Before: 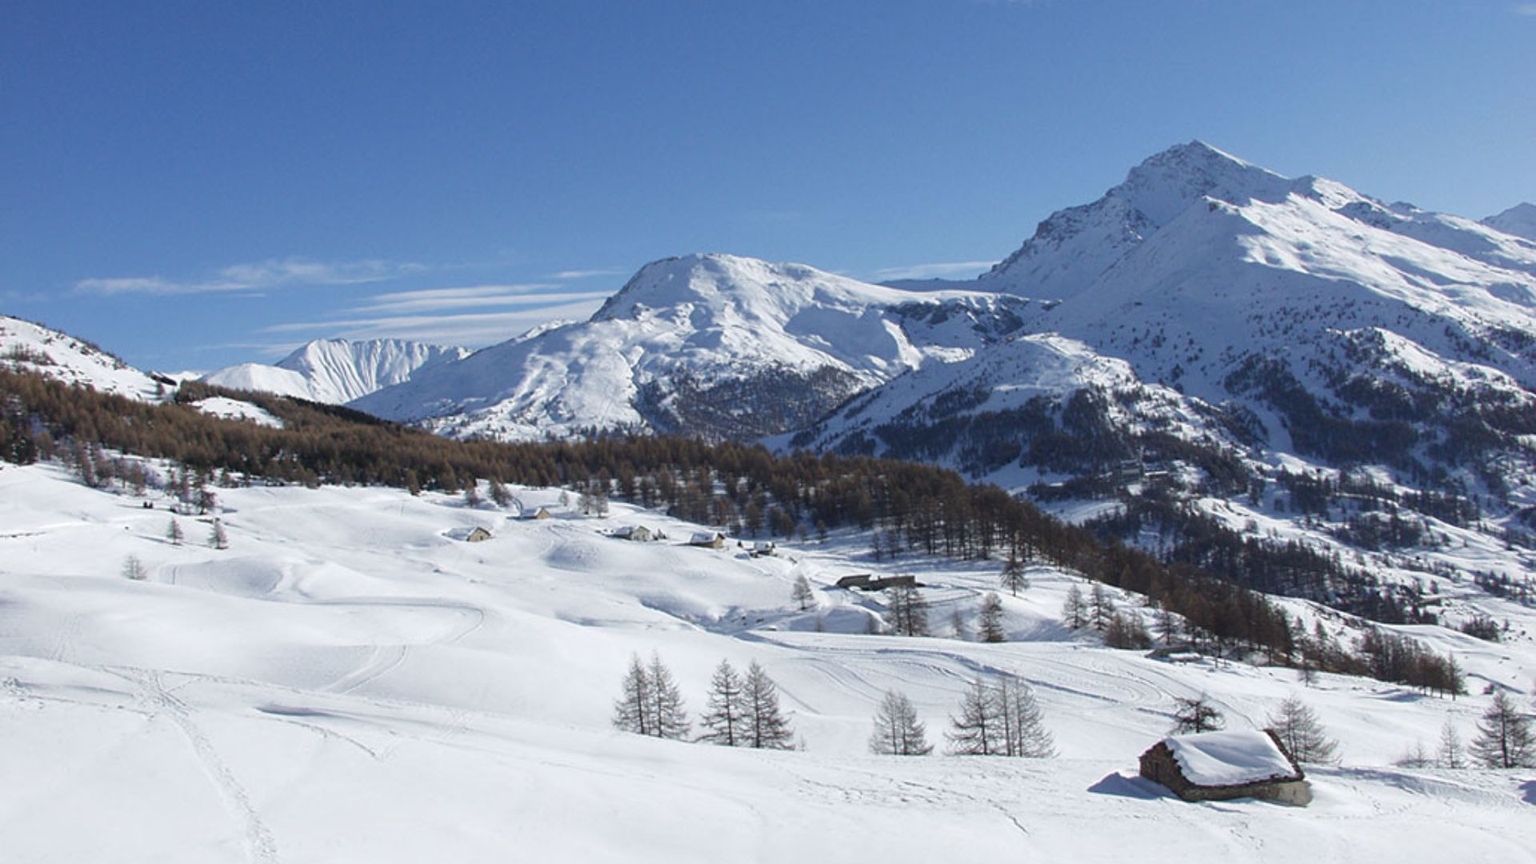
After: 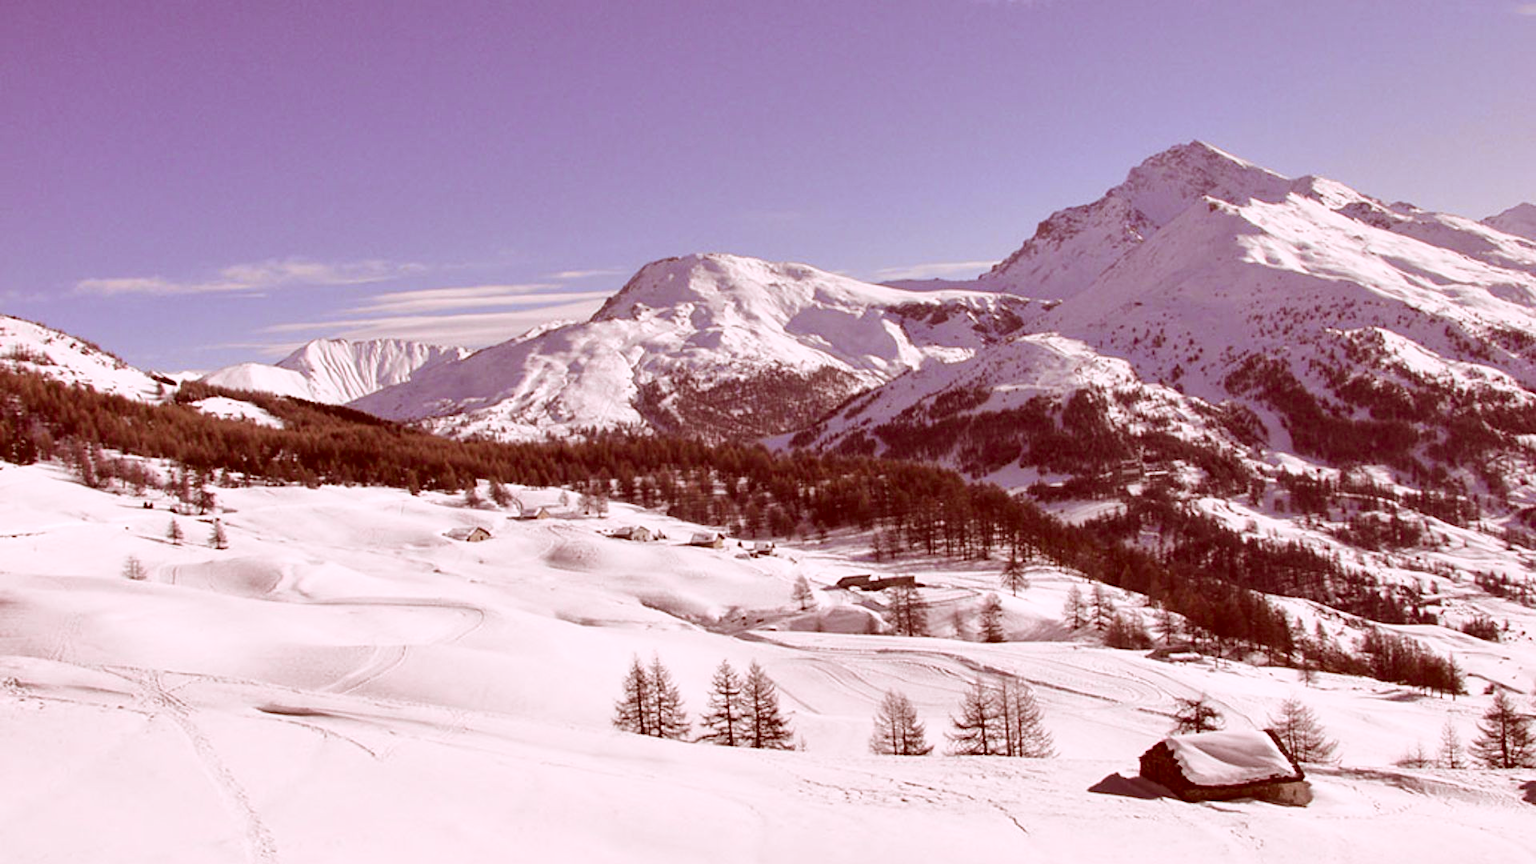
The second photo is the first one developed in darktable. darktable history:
color correction: highlights a* 9.03, highlights b* 8.71, shadows a* 40, shadows b* 40, saturation 0.8
tone equalizer: -8 EV -0.55 EV
shadows and highlights: highlights color adjustment 0%, low approximation 0.01, soften with gaussian
color calibration: illuminant as shot in camera, x 0.358, y 0.373, temperature 4628.91 K
tone curve: curves: ch0 [(0, 0.023) (0.087, 0.065) (0.184, 0.168) (0.45, 0.54) (0.57, 0.683) (0.722, 0.825) (0.877, 0.948) (1, 1)]; ch1 [(0, 0) (0.388, 0.369) (0.44, 0.44) (0.489, 0.481) (0.534, 0.551) (0.657, 0.659) (1, 1)]; ch2 [(0, 0) (0.353, 0.317) (0.408, 0.427) (0.472, 0.46) (0.5, 0.496) (0.537, 0.539) (0.576, 0.592) (0.625, 0.631) (1, 1)], color space Lab, independent channels, preserve colors none
